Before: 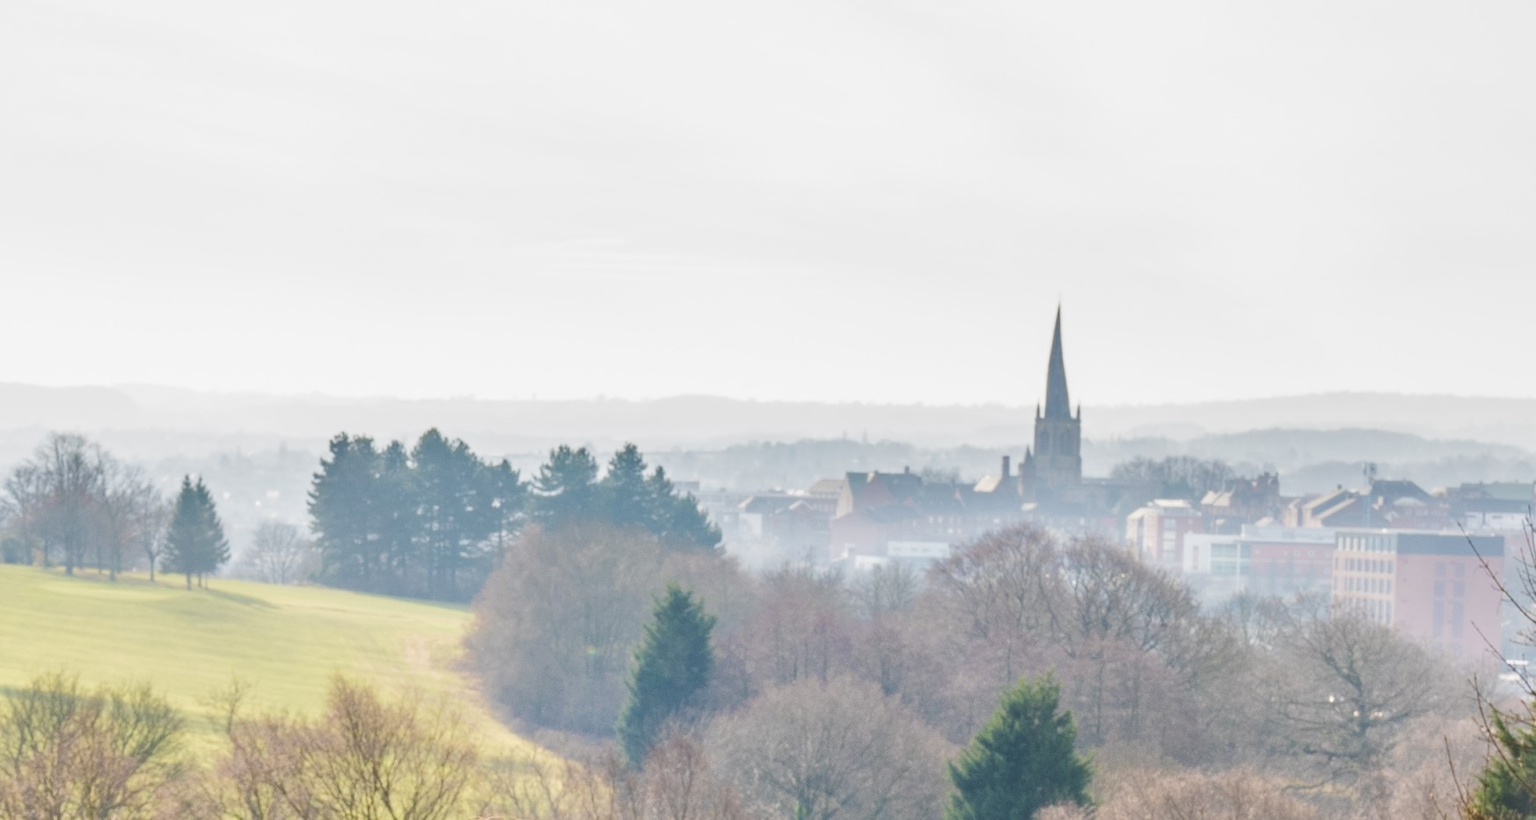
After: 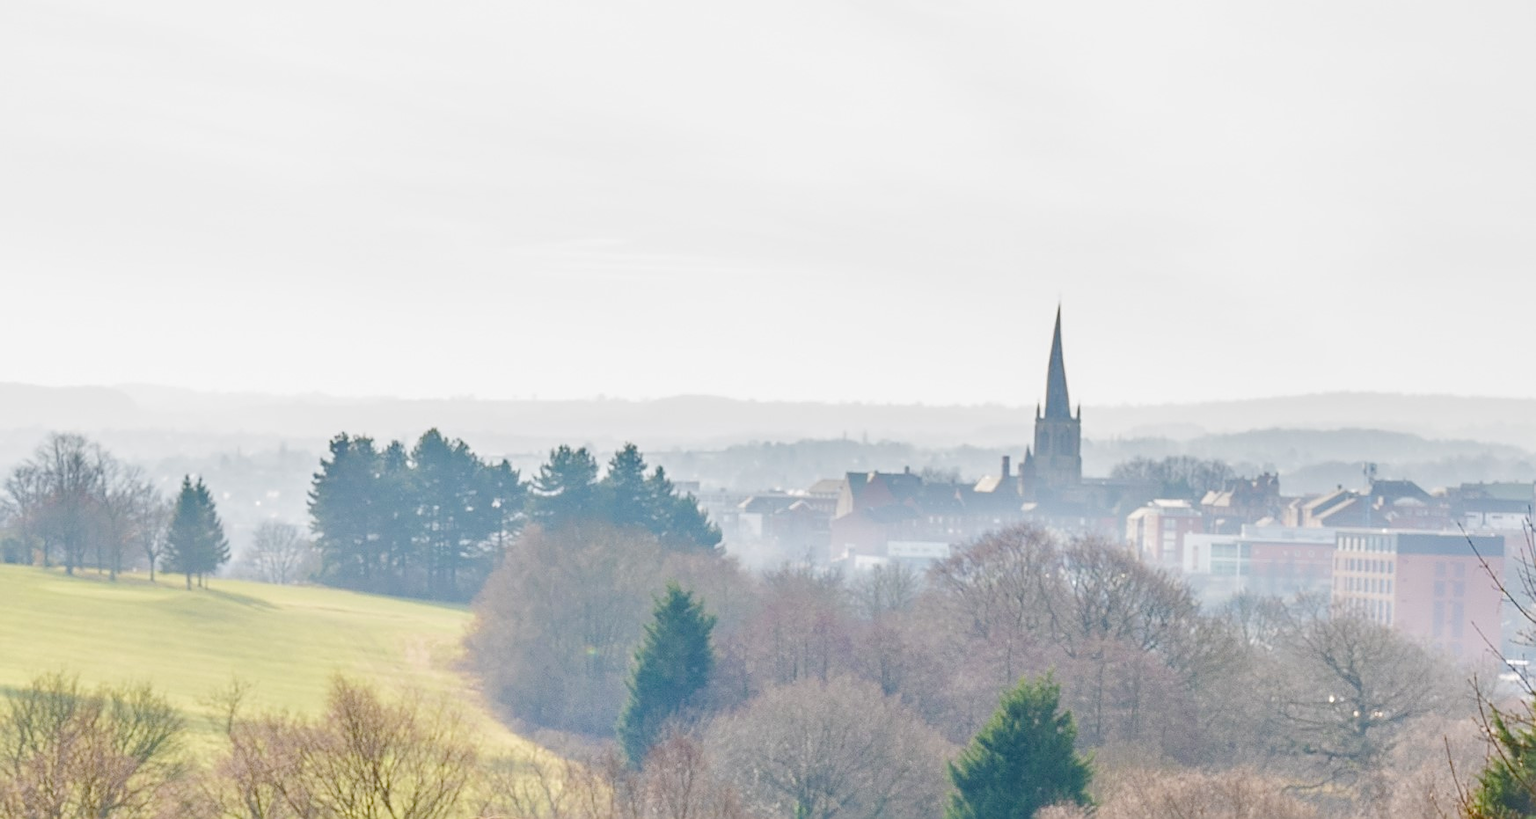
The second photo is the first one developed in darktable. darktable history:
color balance rgb: perceptual saturation grading › global saturation 20%, perceptual saturation grading › highlights -25%, perceptual saturation grading › shadows 50%
sharpen: on, module defaults
